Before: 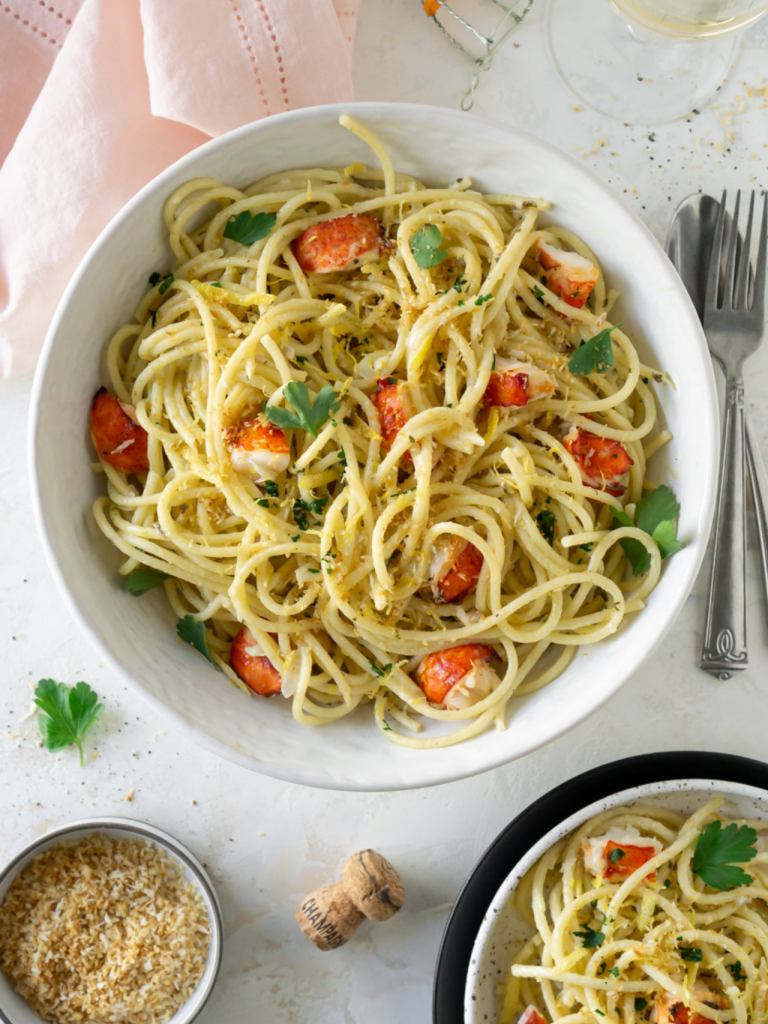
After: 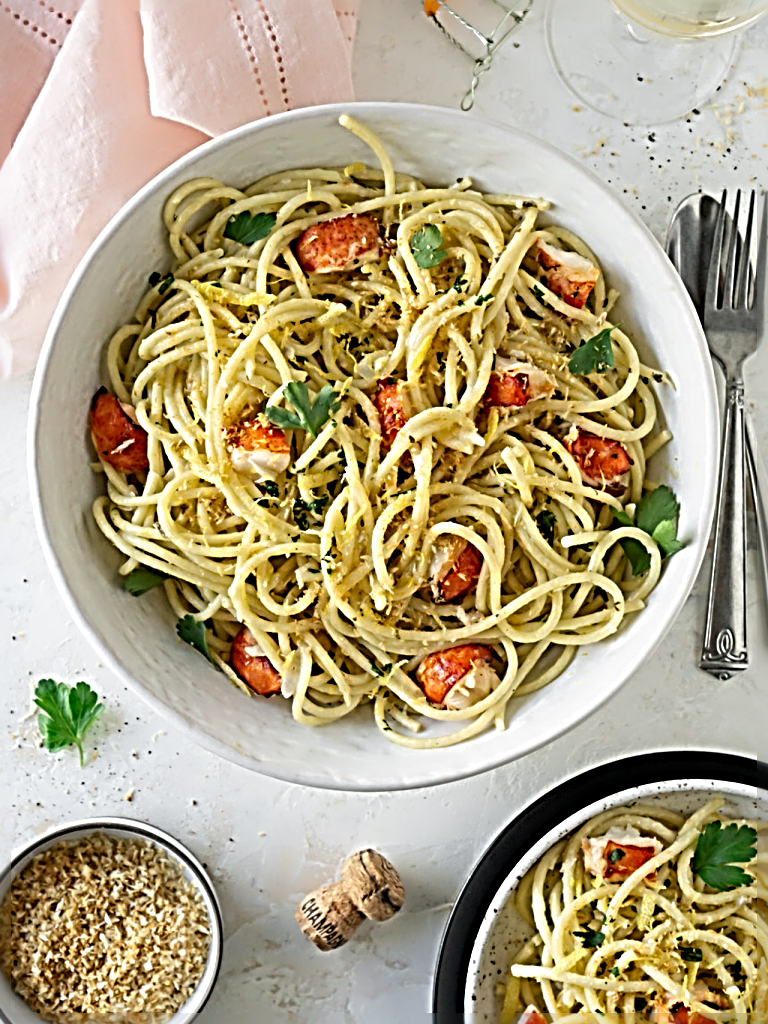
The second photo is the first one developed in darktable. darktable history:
sharpen: radius 4.001, amount 2
color balance: on, module defaults
